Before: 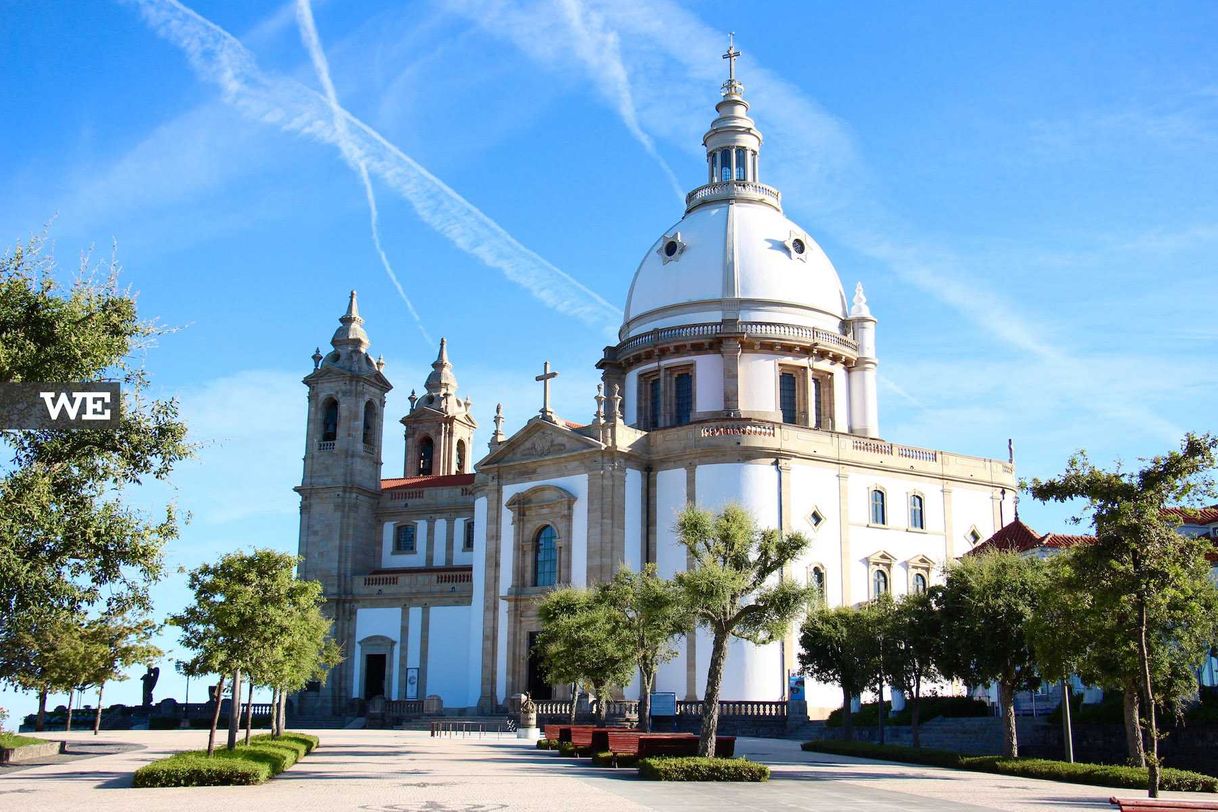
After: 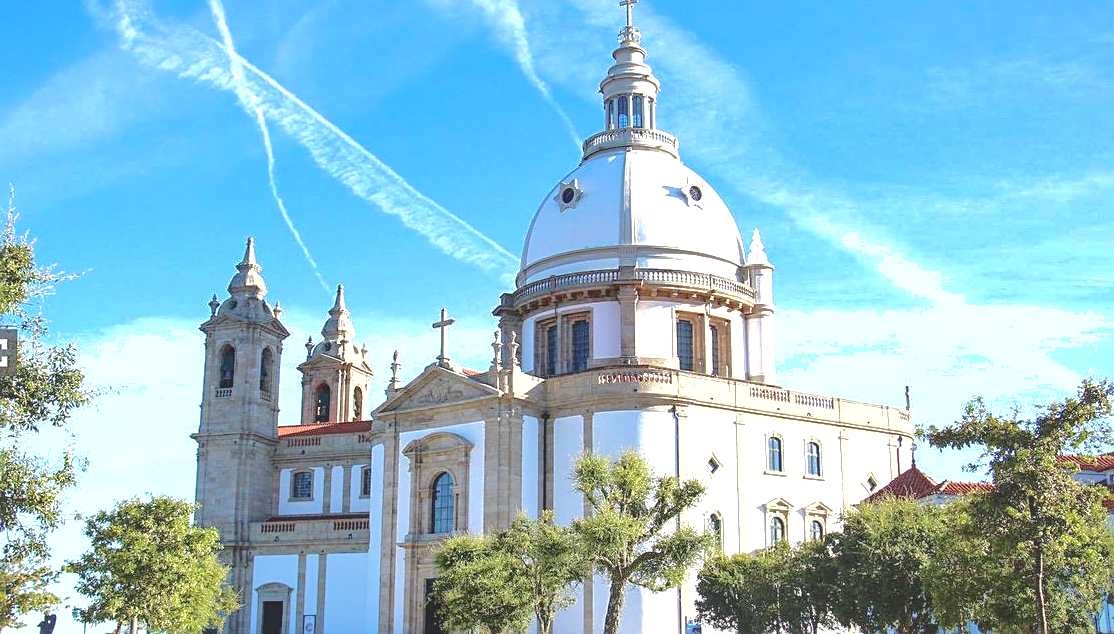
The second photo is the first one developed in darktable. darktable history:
sharpen: on, module defaults
local contrast: on, module defaults
contrast brightness saturation: contrast -0.166, brightness 0.051, saturation -0.138
exposure: black level correction 0, exposure 0.899 EV, compensate highlight preservation false
crop: left 8.467%, top 6.551%, bottom 15.367%
shadows and highlights: on, module defaults
tone curve: curves: ch0 [(0, 0) (0.003, 0.077) (0.011, 0.08) (0.025, 0.083) (0.044, 0.095) (0.069, 0.106) (0.1, 0.12) (0.136, 0.144) (0.177, 0.185) (0.224, 0.231) (0.277, 0.297) (0.335, 0.382) (0.399, 0.471) (0.468, 0.553) (0.543, 0.623) (0.623, 0.689) (0.709, 0.75) (0.801, 0.81) (0.898, 0.873) (1, 1)], color space Lab, independent channels, preserve colors none
